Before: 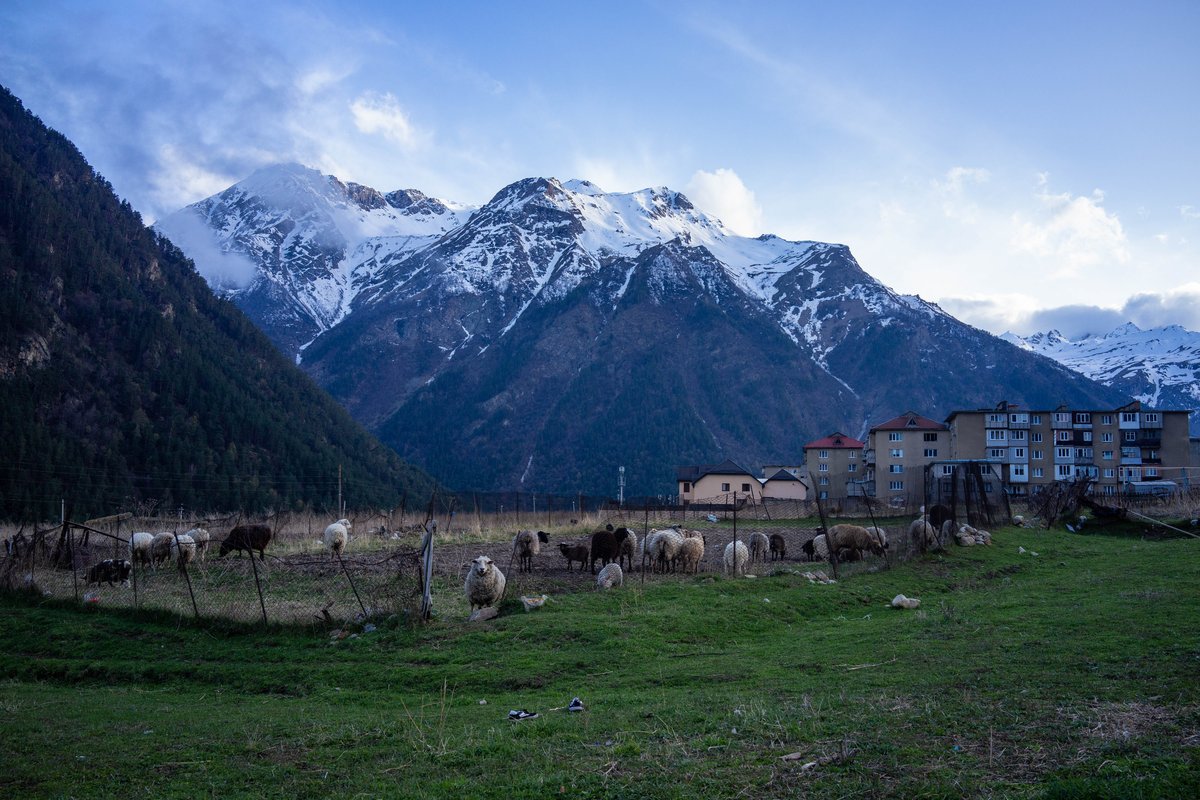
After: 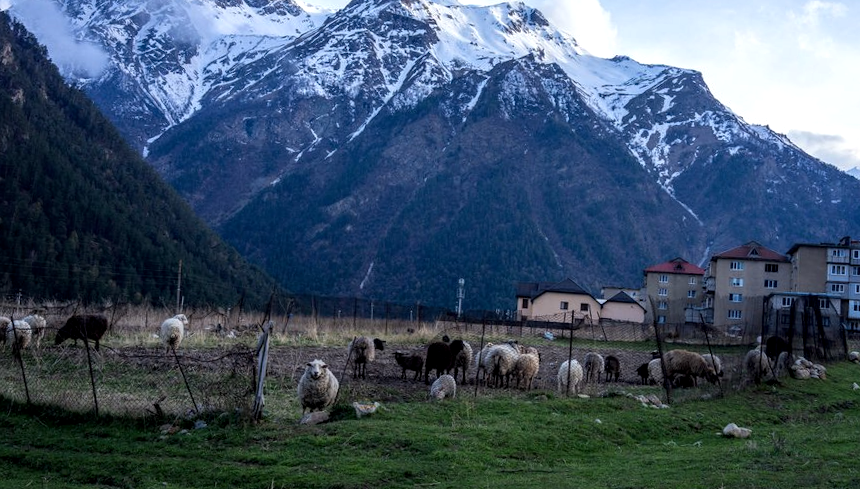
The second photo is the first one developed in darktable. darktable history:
crop and rotate: angle -3.47°, left 9.795%, top 21.301%, right 12.169%, bottom 12.103%
tone equalizer: -8 EV -0.437 EV, -7 EV -0.412 EV, -6 EV -0.307 EV, -5 EV -0.237 EV, -3 EV 0.19 EV, -2 EV 0.326 EV, -1 EV 0.412 EV, +0 EV 0.419 EV
local contrast: on, module defaults
exposure: exposure -0.217 EV, compensate highlight preservation false
